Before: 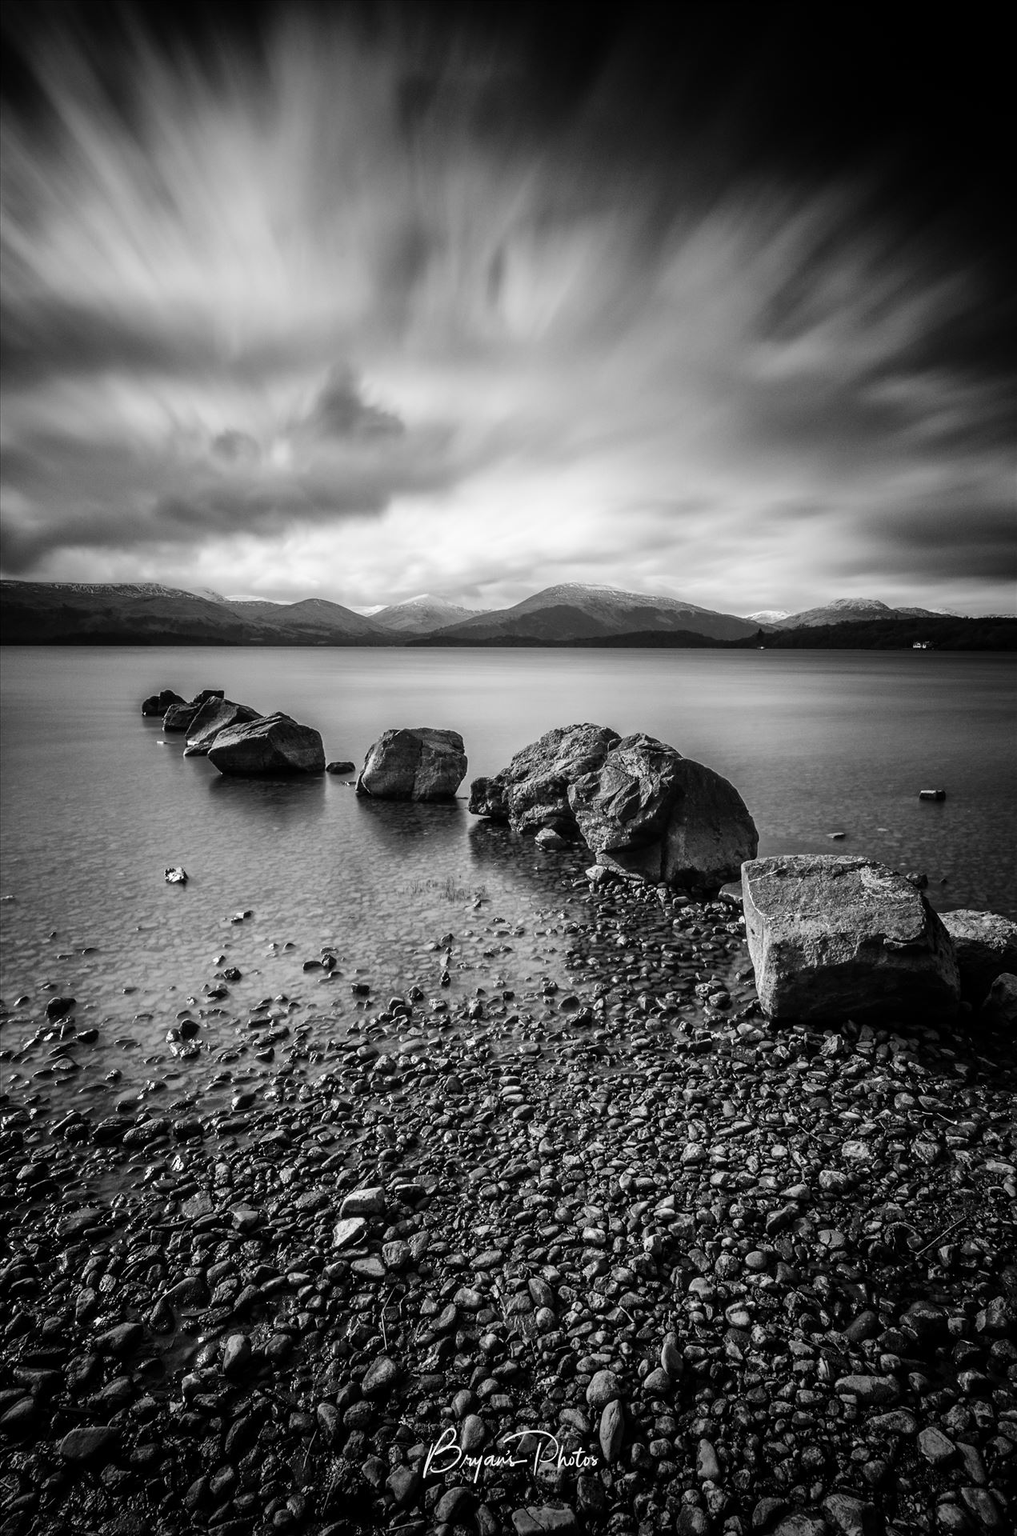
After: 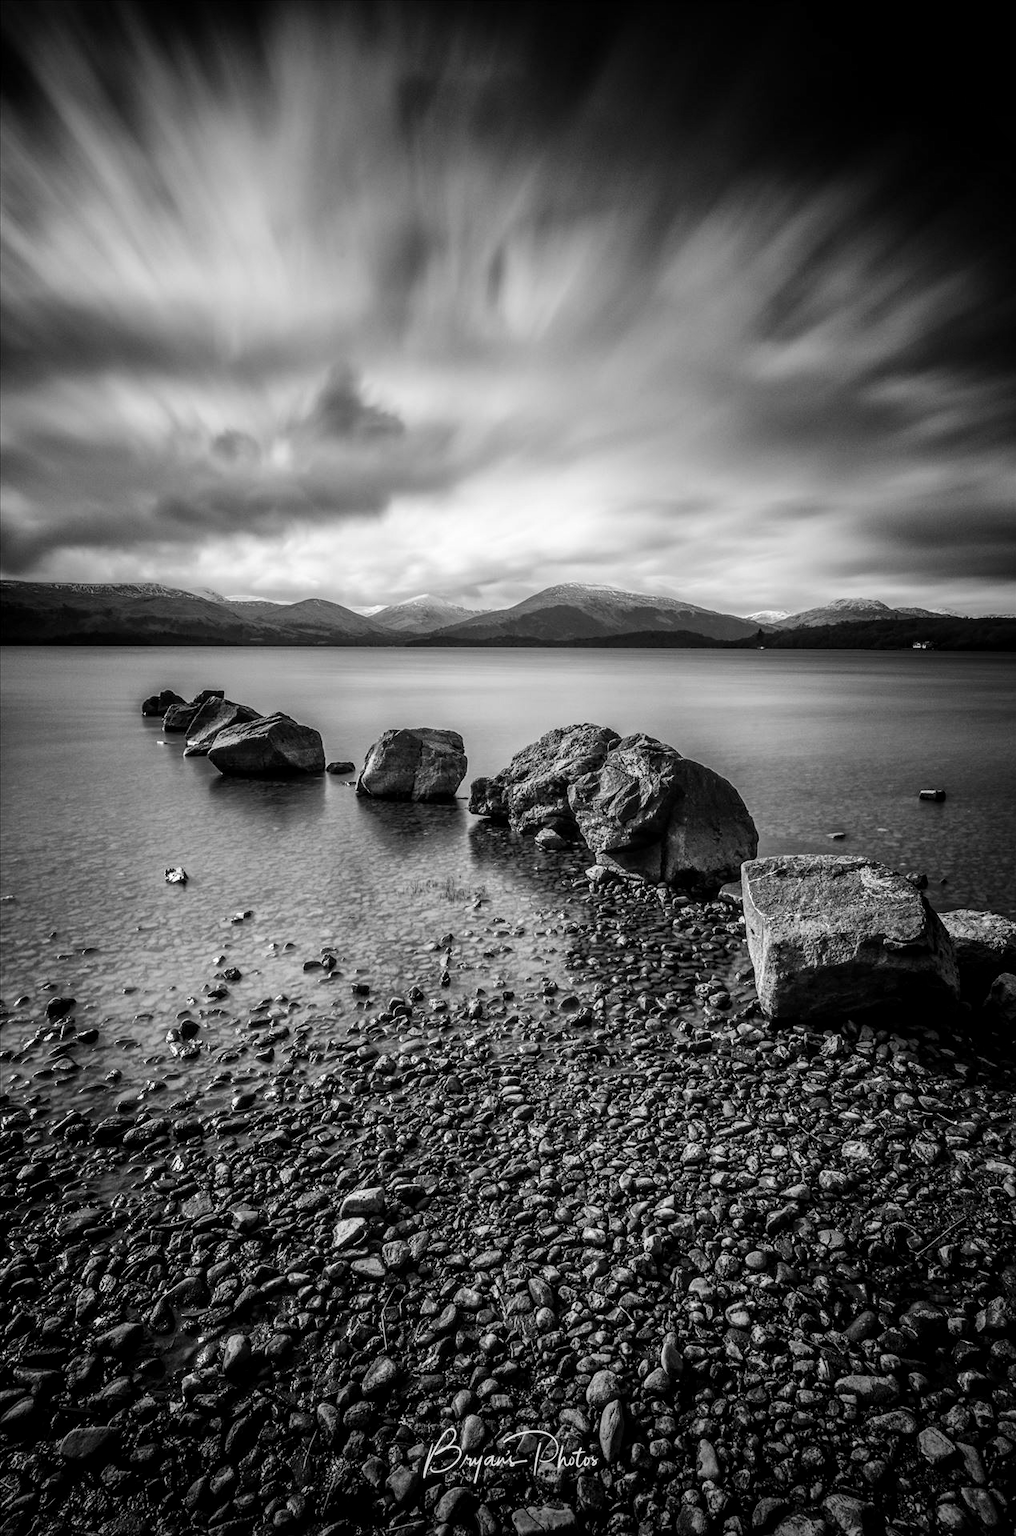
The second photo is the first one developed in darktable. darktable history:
monochrome: a -11.7, b 1.62, size 0.5, highlights 0.38
local contrast: on, module defaults
